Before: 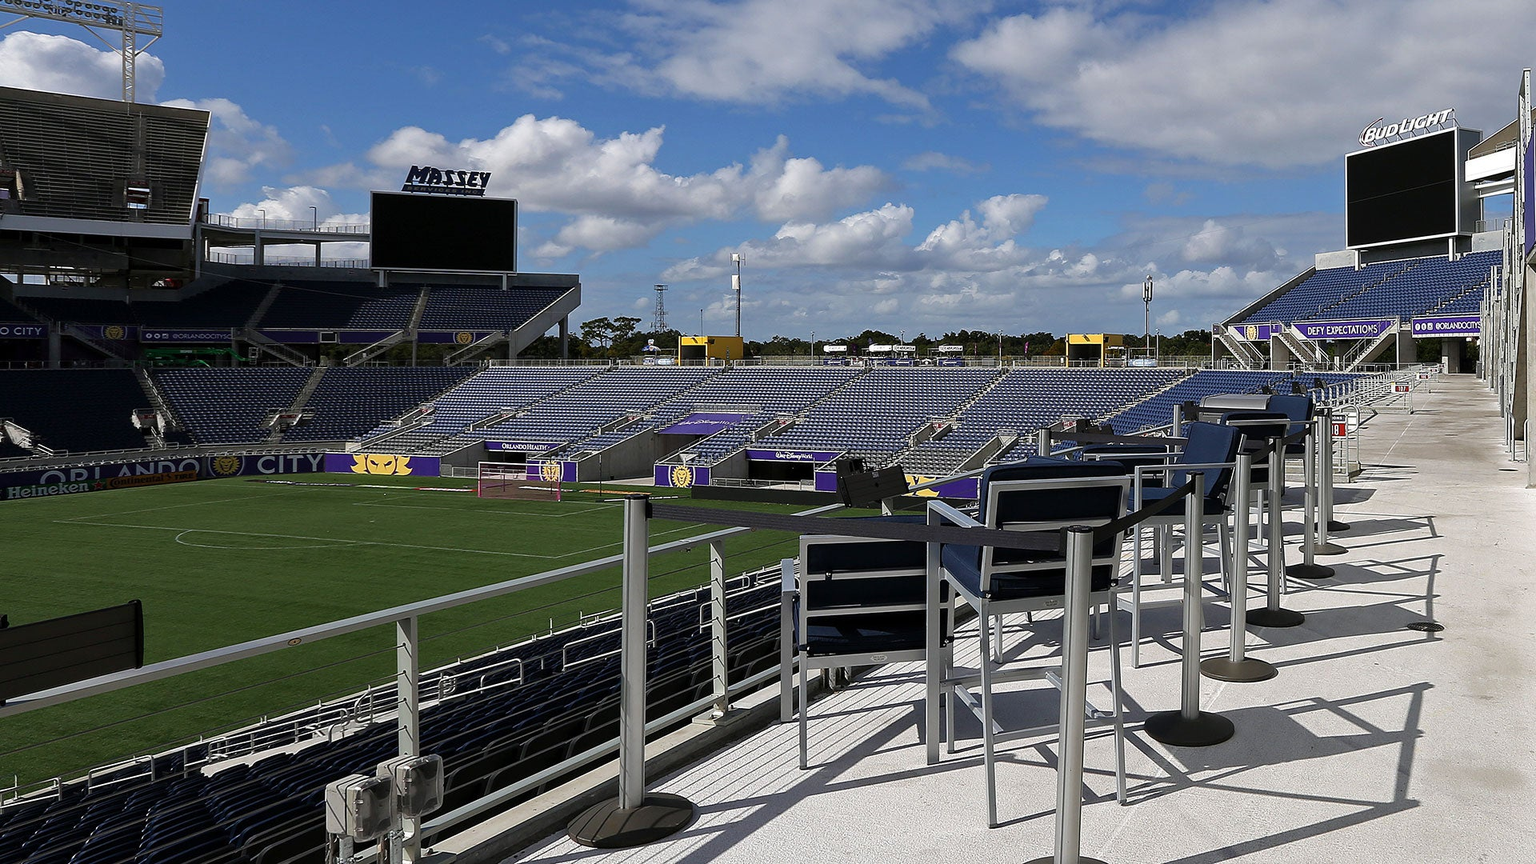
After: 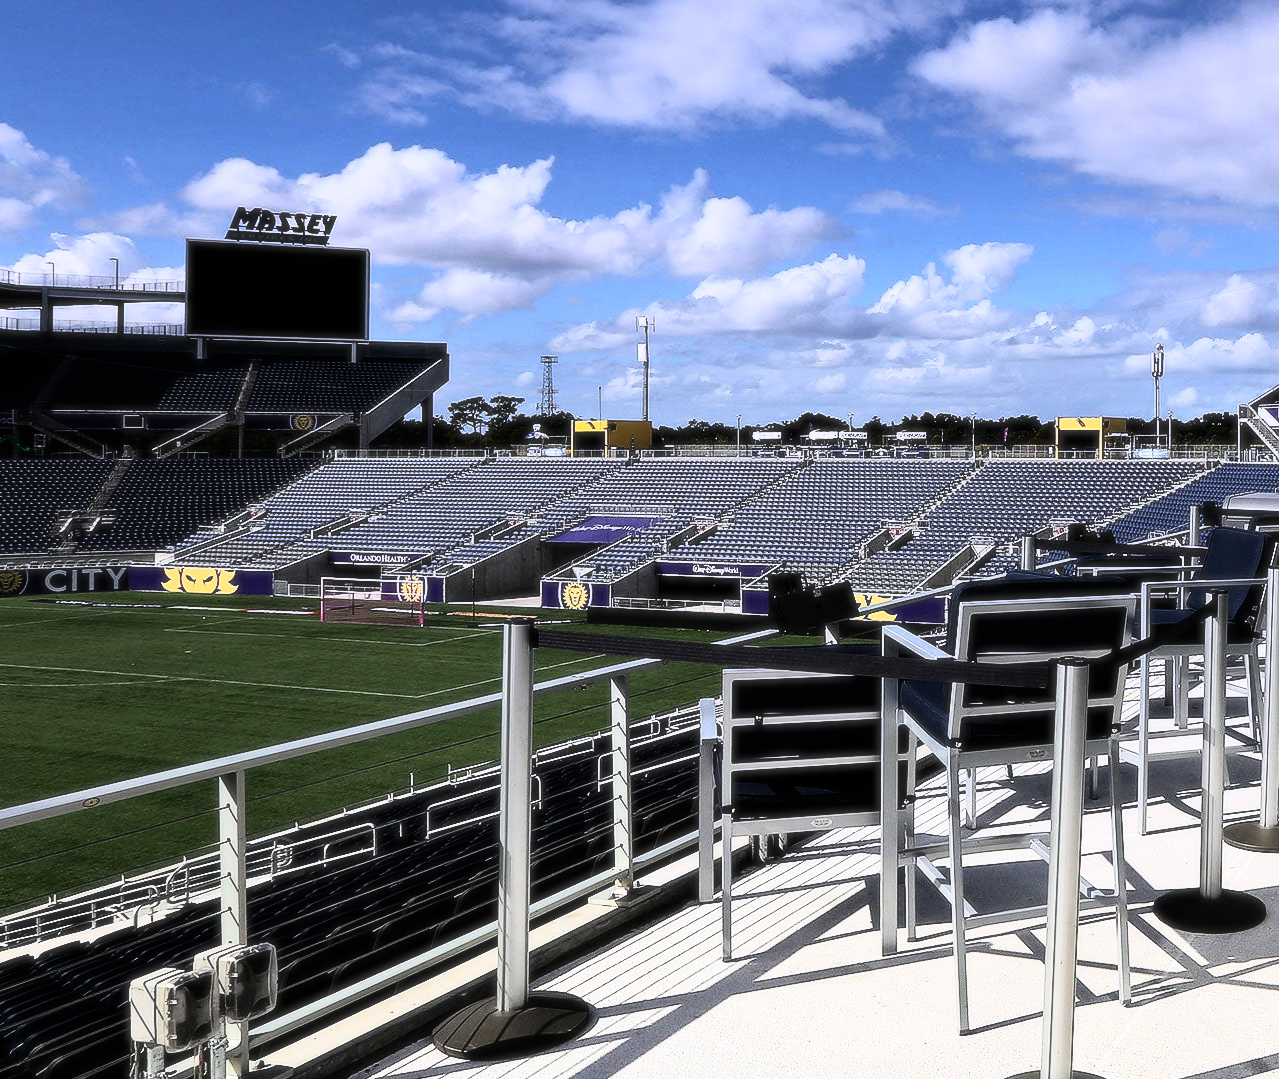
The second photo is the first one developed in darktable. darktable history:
graduated density: hue 238.83°, saturation 50%
soften: size 10%, saturation 50%, brightness 0.2 EV, mix 10%
crop and rotate: left 14.436%, right 18.898%
rgb curve: curves: ch0 [(0, 0) (0.21, 0.15) (0.24, 0.21) (0.5, 0.75) (0.75, 0.96) (0.89, 0.99) (1, 1)]; ch1 [(0, 0.02) (0.21, 0.13) (0.25, 0.2) (0.5, 0.67) (0.75, 0.9) (0.89, 0.97) (1, 1)]; ch2 [(0, 0.02) (0.21, 0.13) (0.25, 0.2) (0.5, 0.67) (0.75, 0.9) (0.89, 0.97) (1, 1)], compensate middle gray true
